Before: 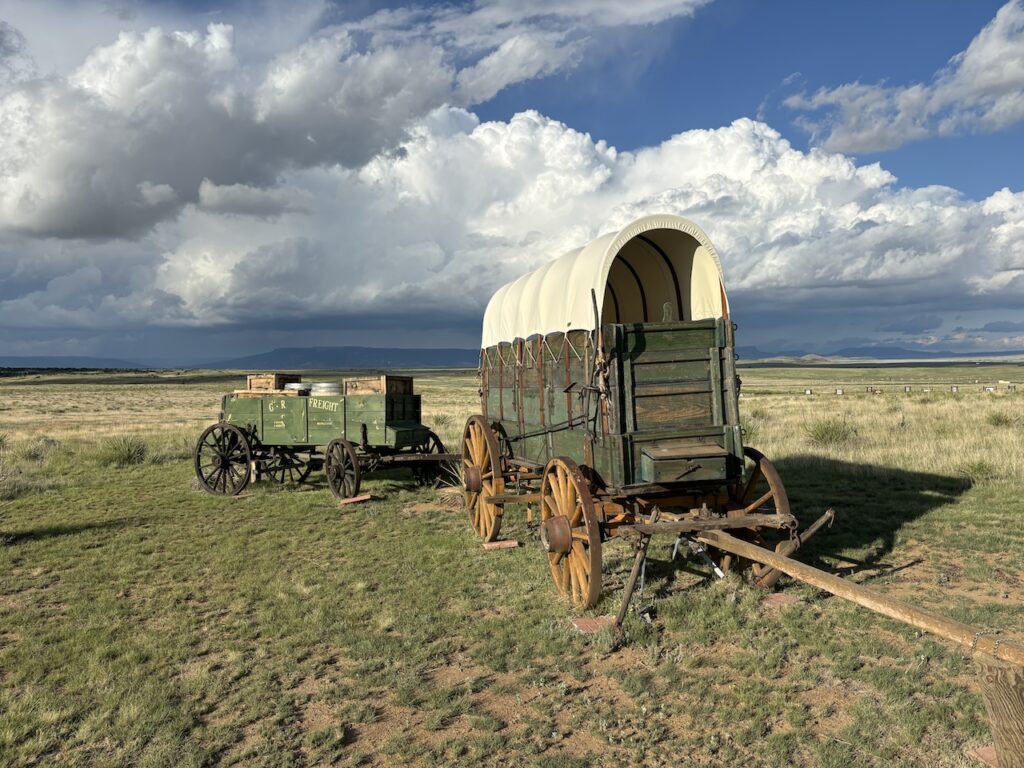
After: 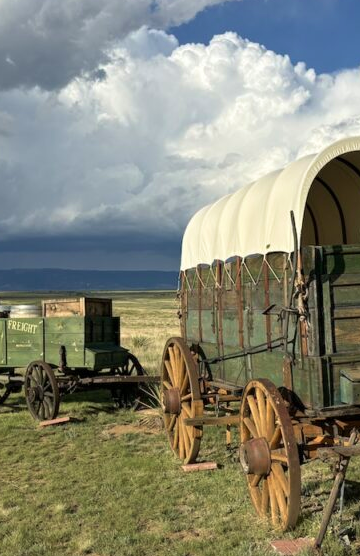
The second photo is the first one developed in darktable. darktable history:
velvia: on, module defaults
crop and rotate: left 29.476%, top 10.214%, right 35.32%, bottom 17.333%
